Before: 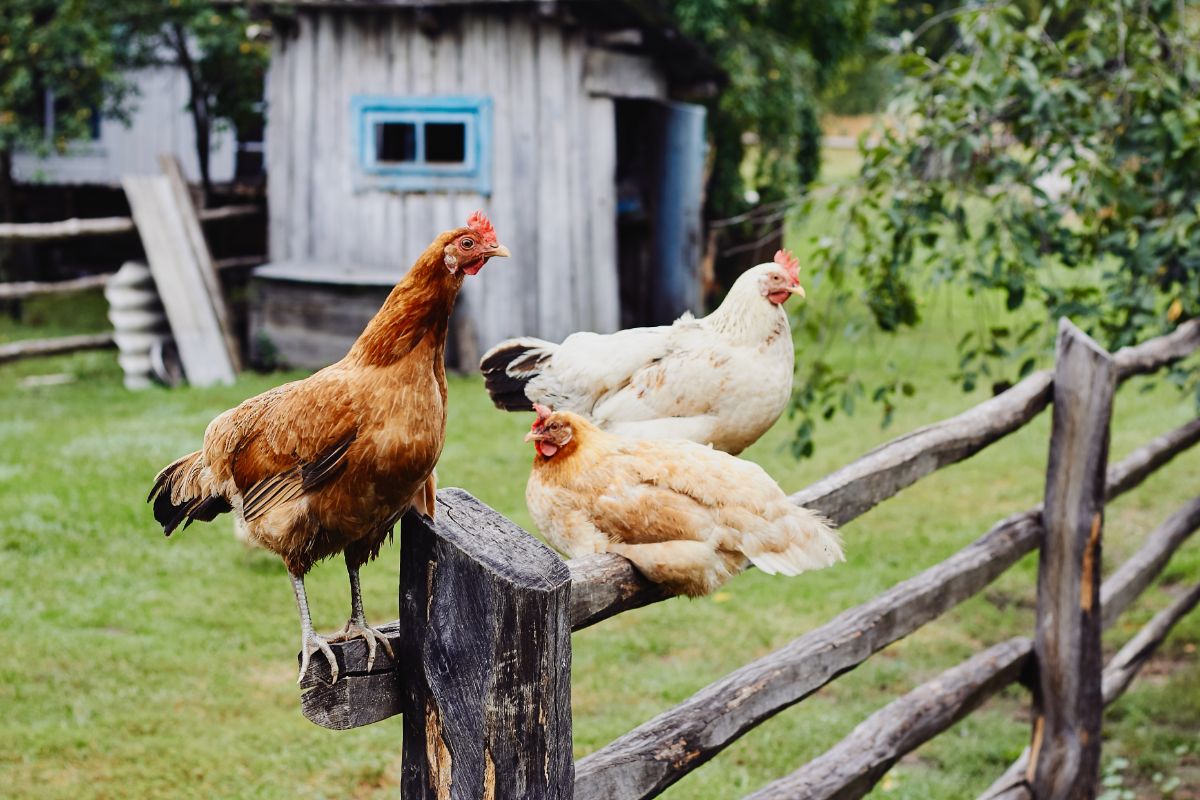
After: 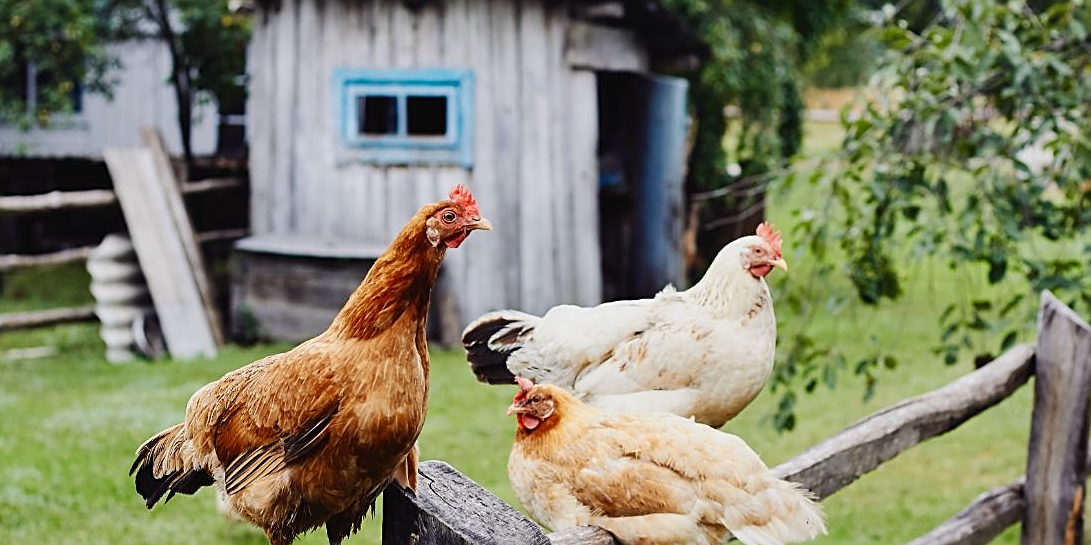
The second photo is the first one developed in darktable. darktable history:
sharpen: on, module defaults
crop: left 1.518%, top 3.384%, right 7.553%, bottom 28.48%
